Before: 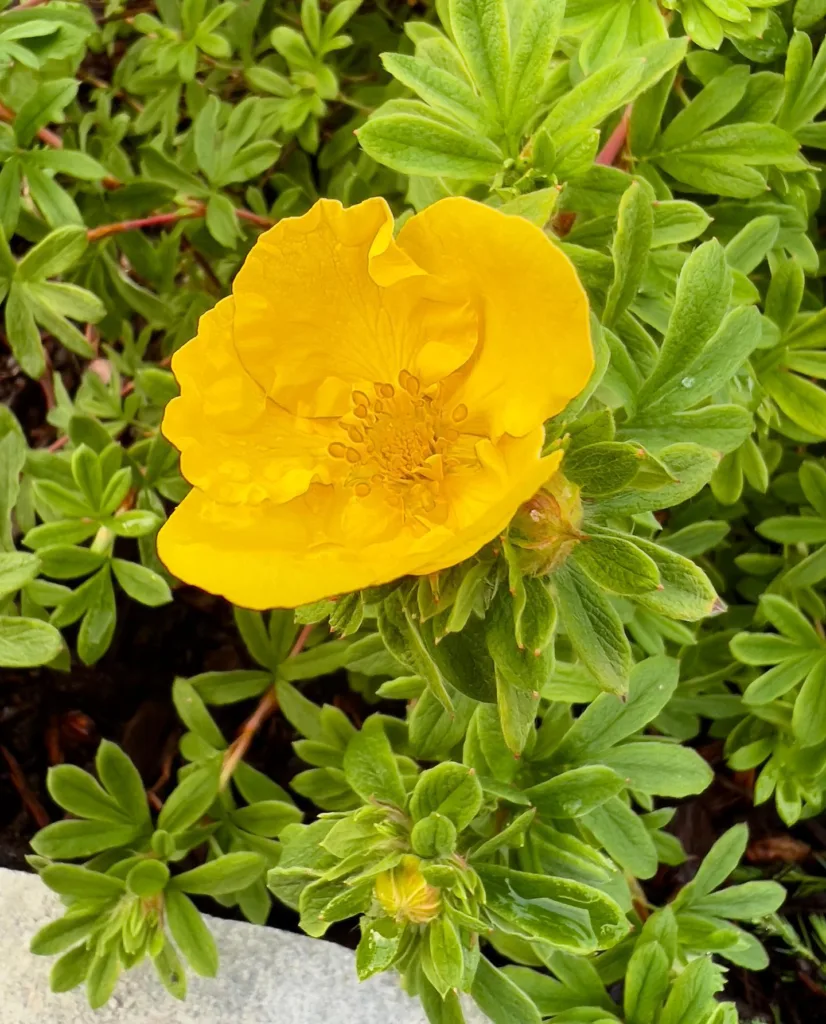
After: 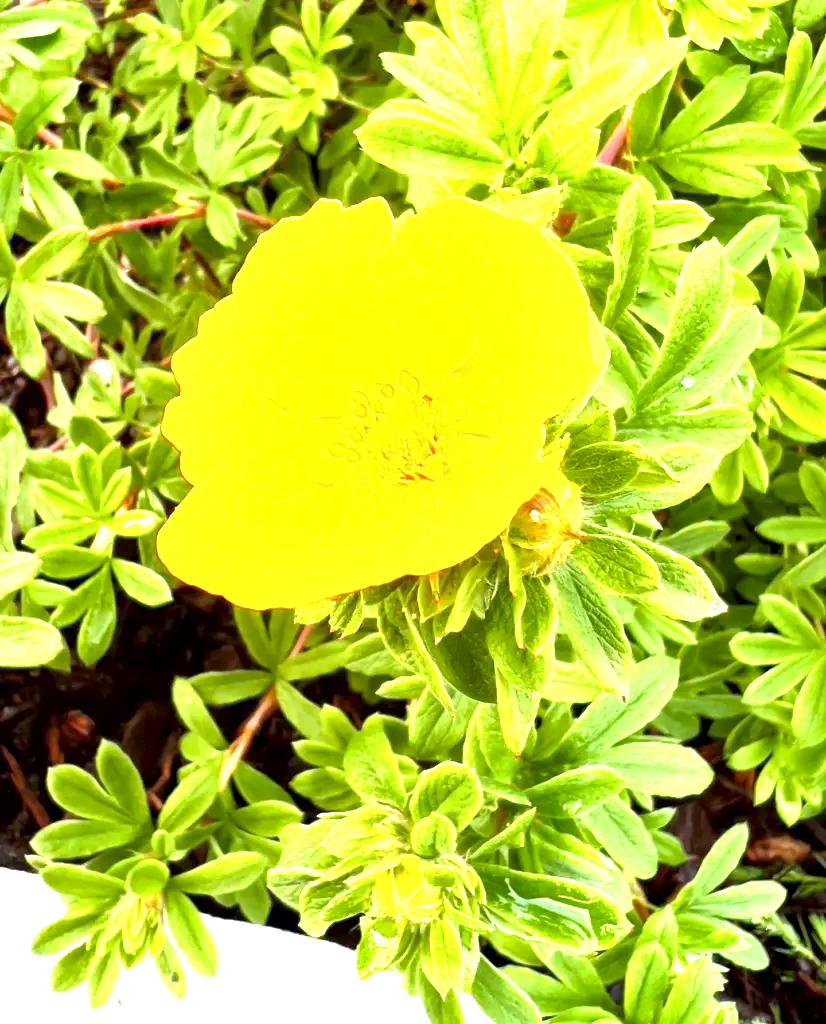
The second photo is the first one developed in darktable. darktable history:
local contrast: mode bilateral grid, contrast 20, coarseness 50, detail 161%, midtone range 0.2
exposure: black level correction 0.001, exposure 1.735 EV, compensate highlight preservation false
white balance: red 0.954, blue 1.079
